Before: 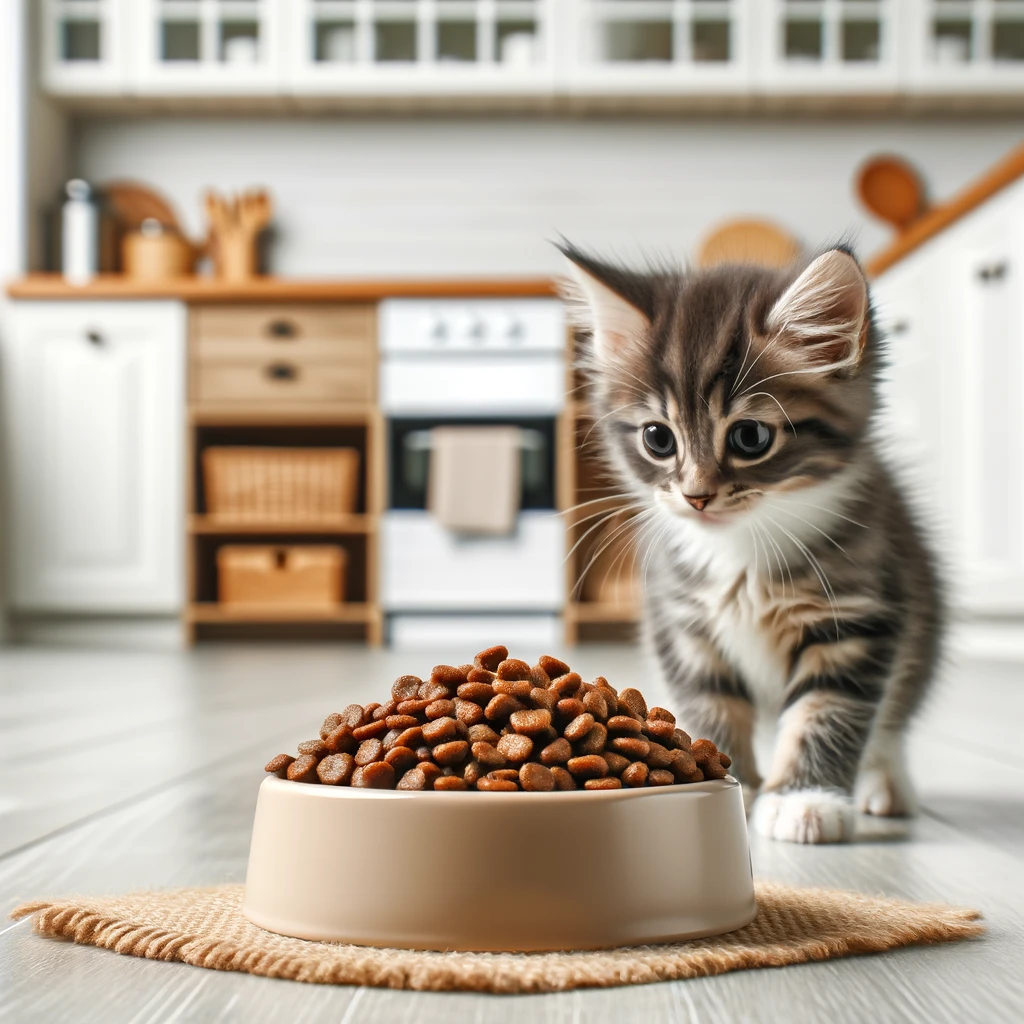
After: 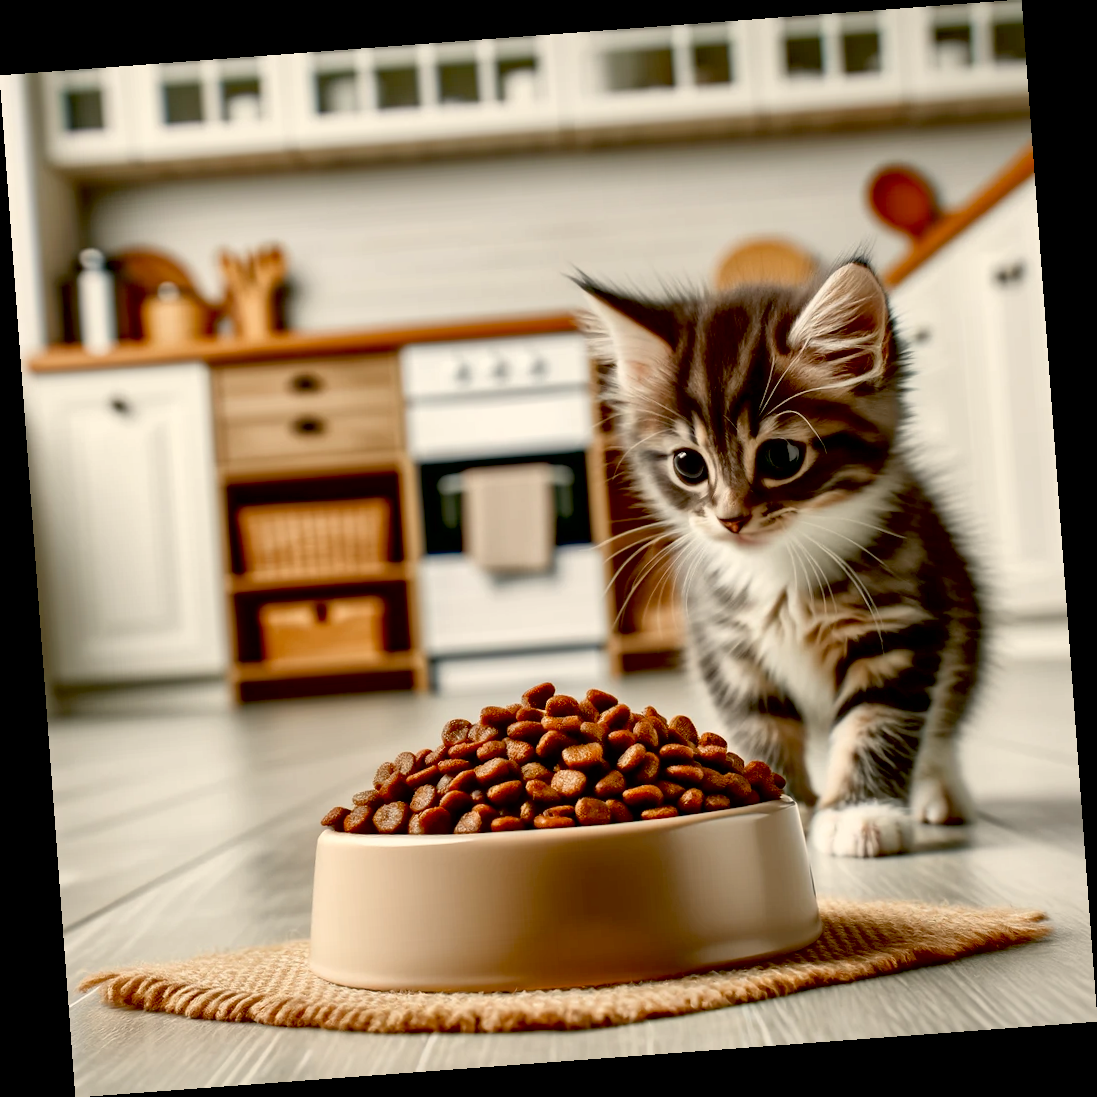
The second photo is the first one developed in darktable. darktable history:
white balance: red 1.045, blue 0.932
rotate and perspective: rotation -4.25°, automatic cropping off
exposure: black level correction 0.046, exposure -0.228 EV, compensate highlight preservation false
local contrast: mode bilateral grid, contrast 20, coarseness 50, detail 144%, midtone range 0.2
